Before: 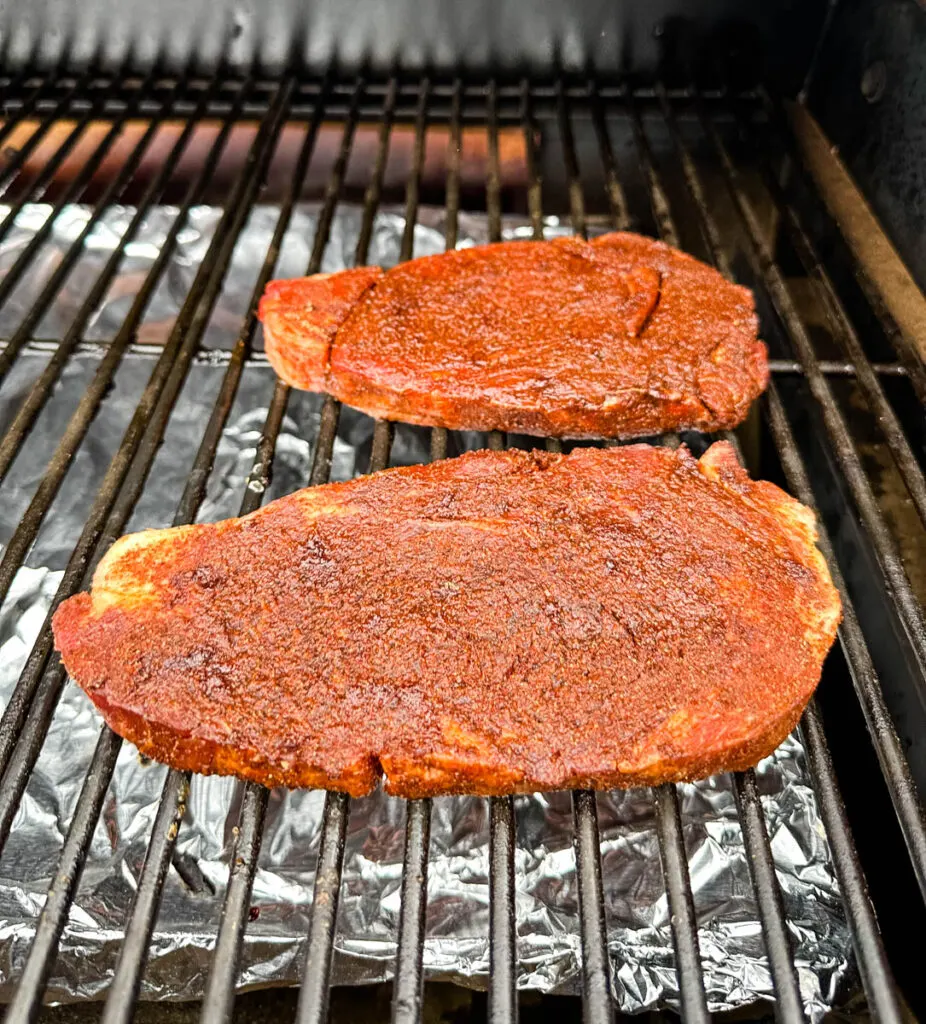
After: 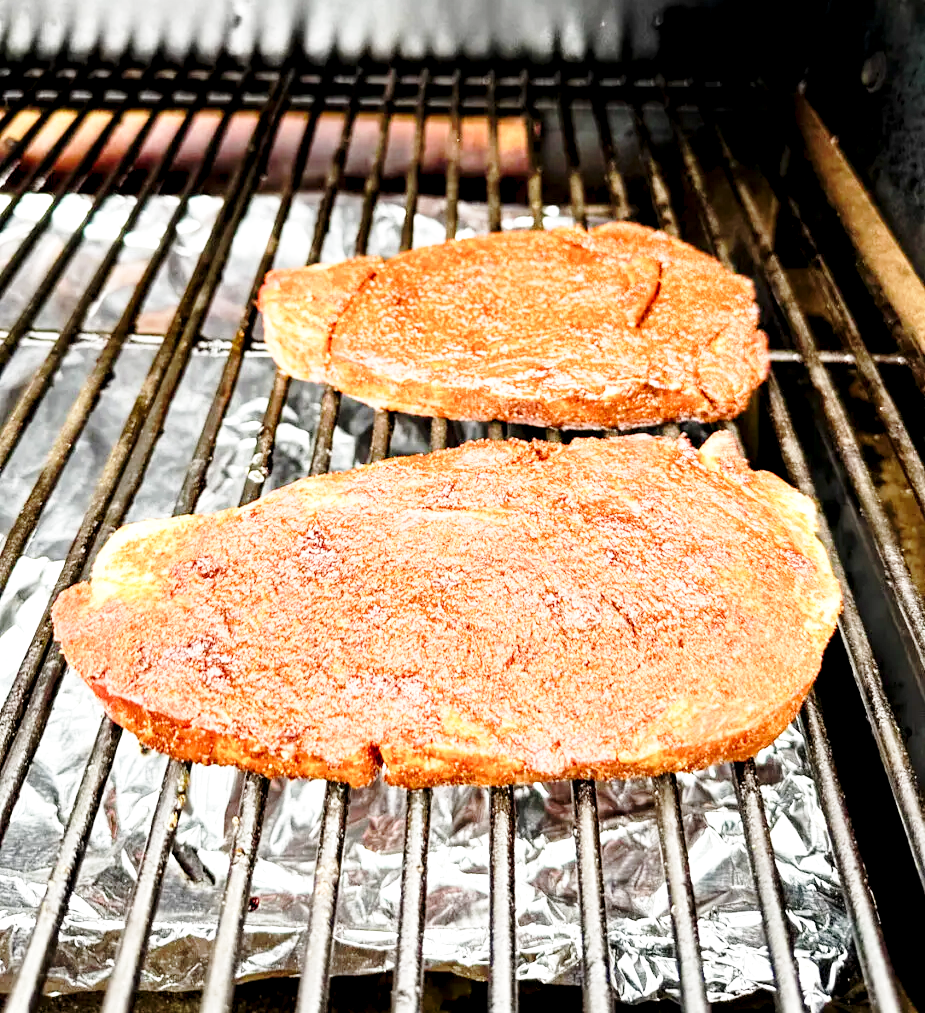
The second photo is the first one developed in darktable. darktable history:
color balance rgb: global offset › luminance -0.873%, perceptual saturation grading › global saturation -11.216%
color correction: highlights b* 0.05, saturation 0.986
base curve: curves: ch0 [(0, 0) (0.028, 0.03) (0.121, 0.232) (0.46, 0.748) (0.859, 0.968) (1, 1)], preserve colors none
crop: top 1.042%, right 0.05%
exposure: black level correction 0, exposure 0.693 EV, compensate highlight preservation false
